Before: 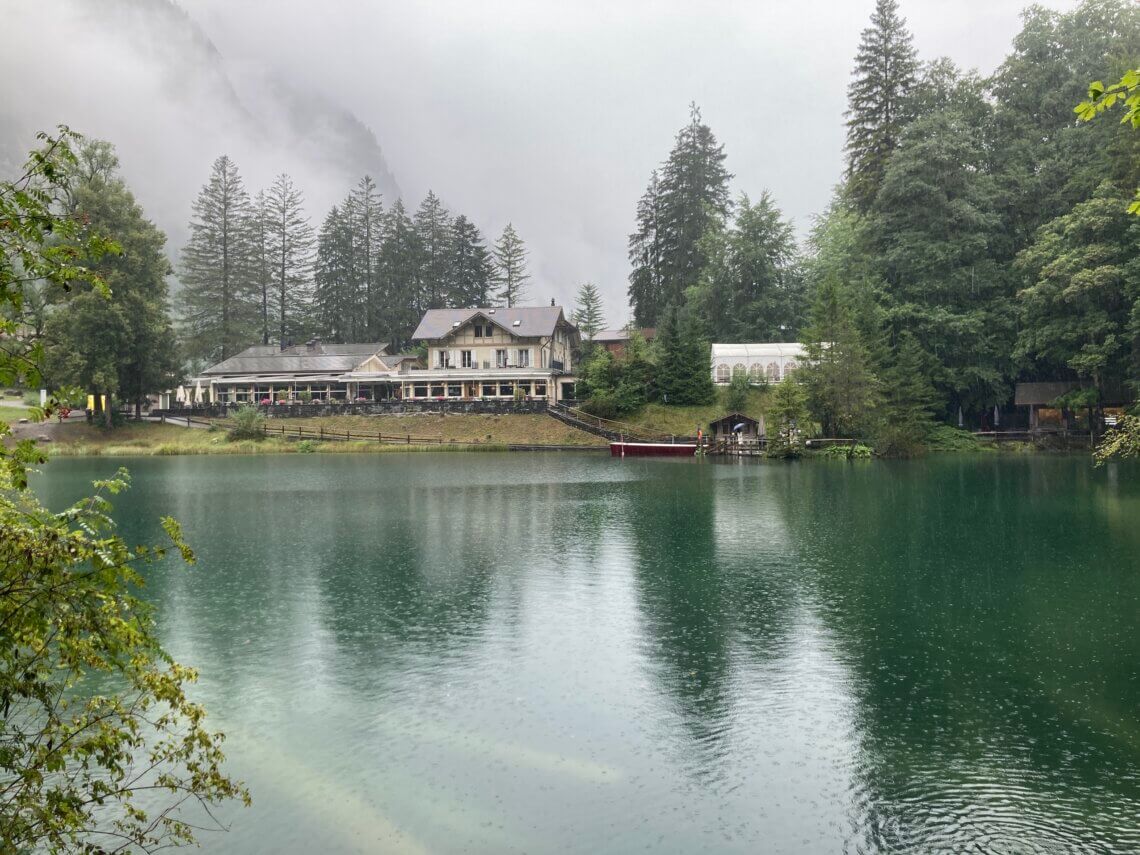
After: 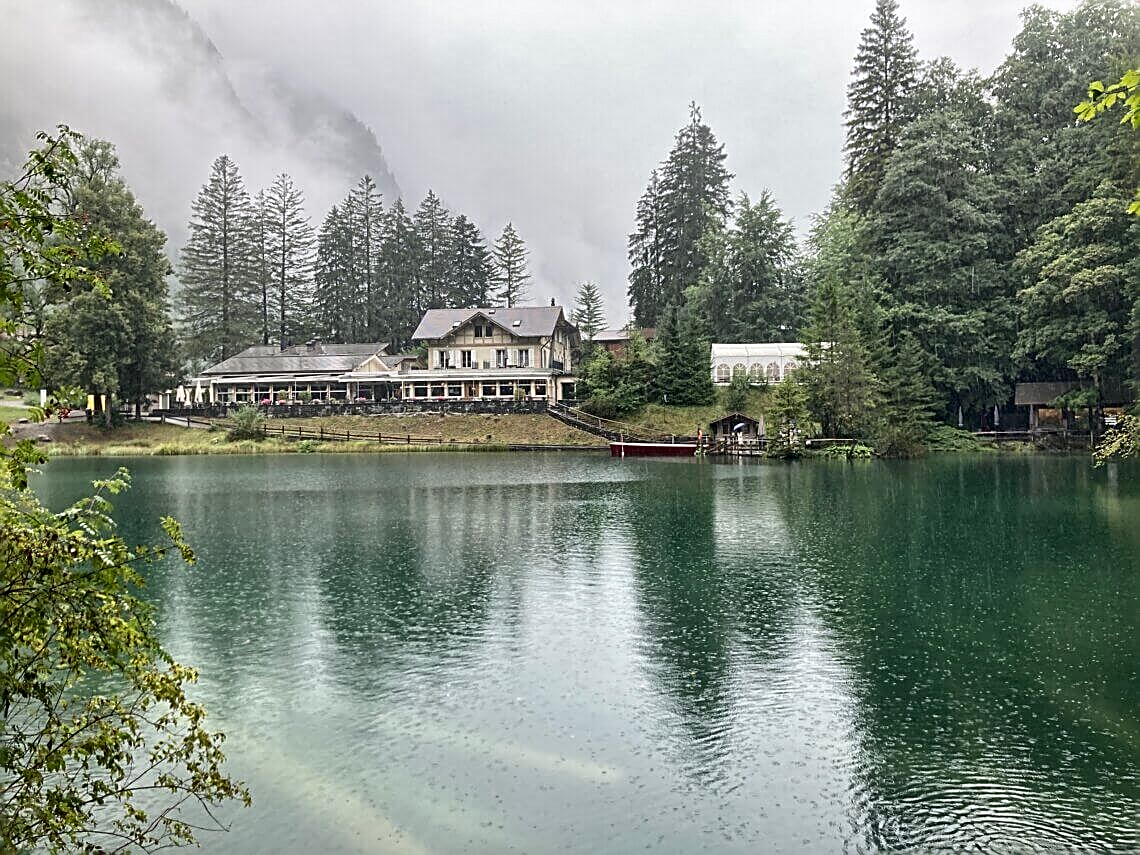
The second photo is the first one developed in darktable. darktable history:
local contrast: mode bilateral grid, contrast 20, coarseness 19, detail 163%, midtone range 0.2
sharpen: amount 1
